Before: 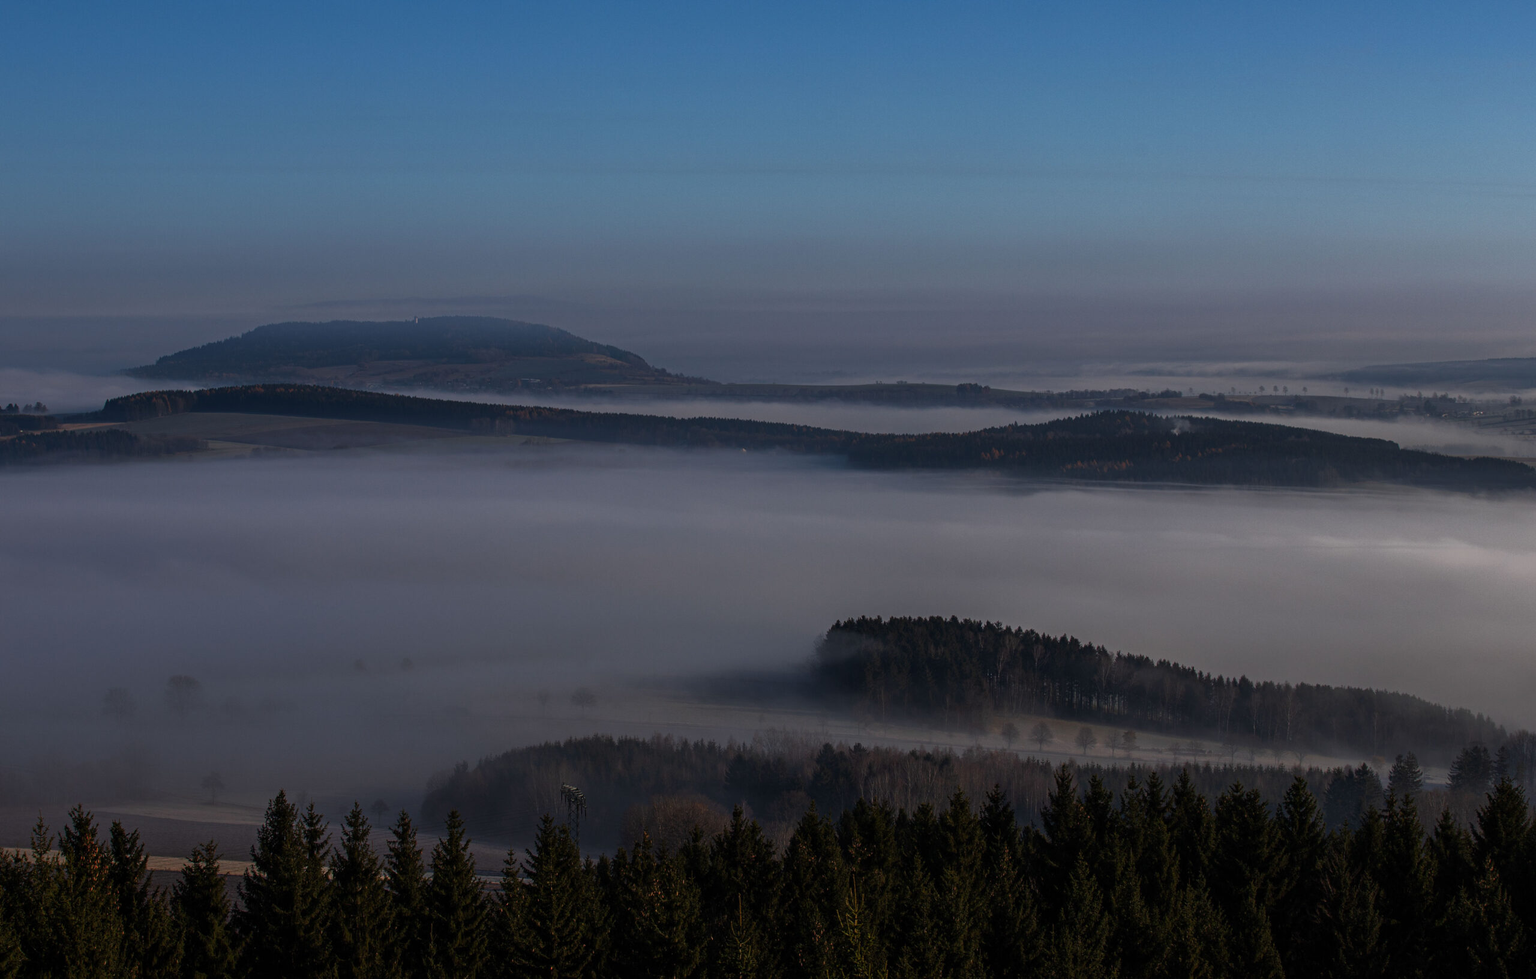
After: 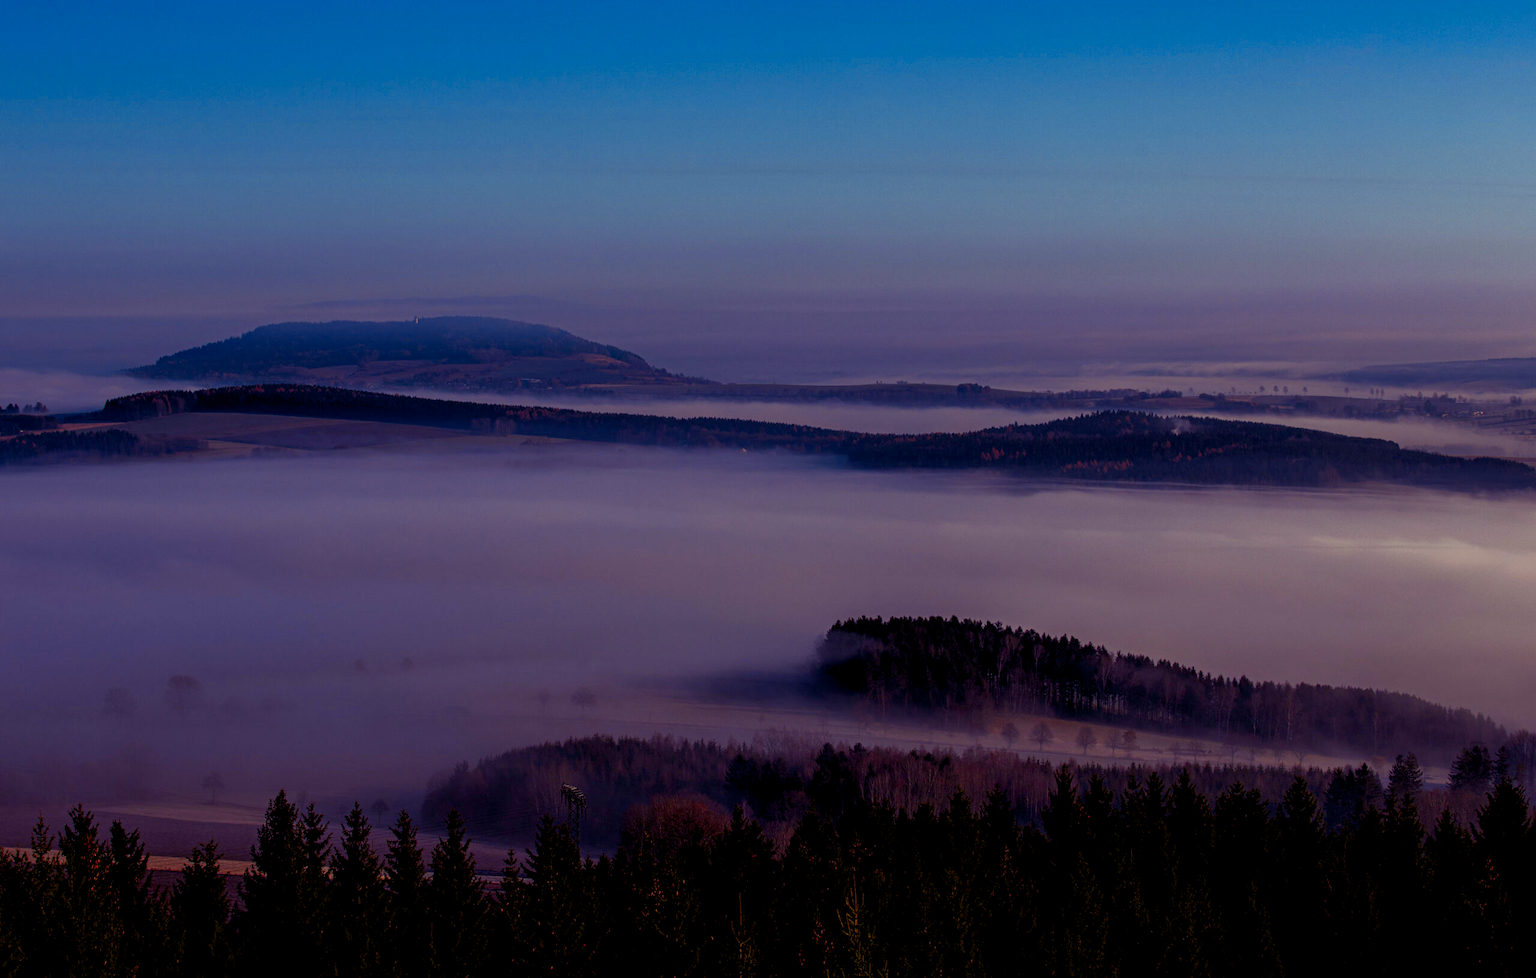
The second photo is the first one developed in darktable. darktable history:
color zones: curves: ch1 [(0.29, 0.492) (0.373, 0.185) (0.509, 0.481)]; ch2 [(0.25, 0.462) (0.749, 0.457)], mix 40.67%
color balance rgb: shadows lift › luminance -21.66%, shadows lift › chroma 8.98%, shadows lift › hue 283.37°, power › chroma 1.05%, power › hue 25.59°, highlights gain › luminance 6.08%, highlights gain › chroma 2.55%, highlights gain › hue 90°, global offset › luminance -0.87%, perceptual saturation grading › global saturation 25%, perceptual saturation grading › highlights -28.39%, perceptual saturation grading › shadows 33.98%
